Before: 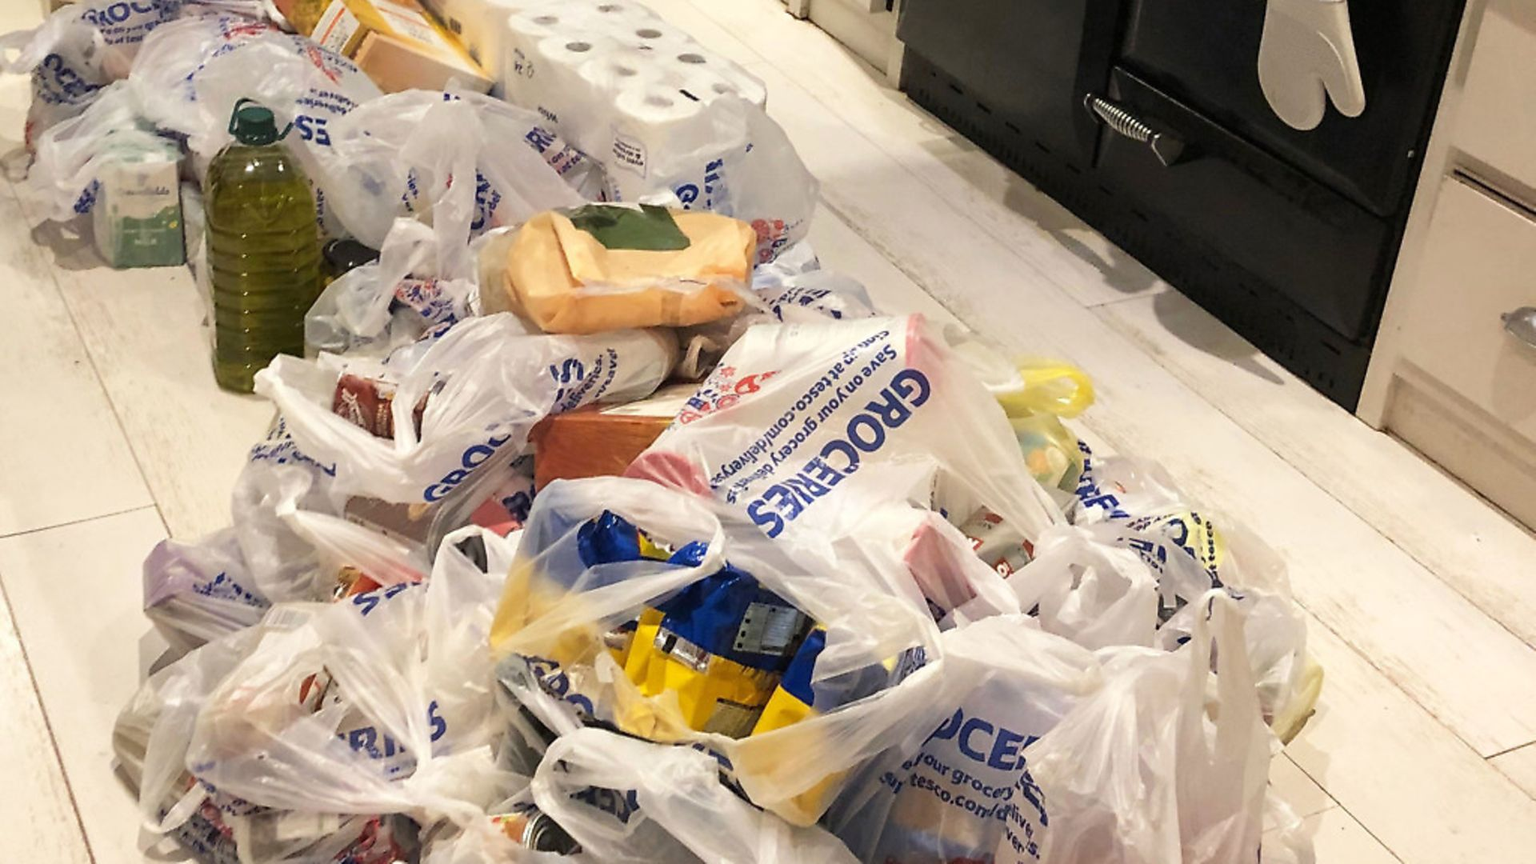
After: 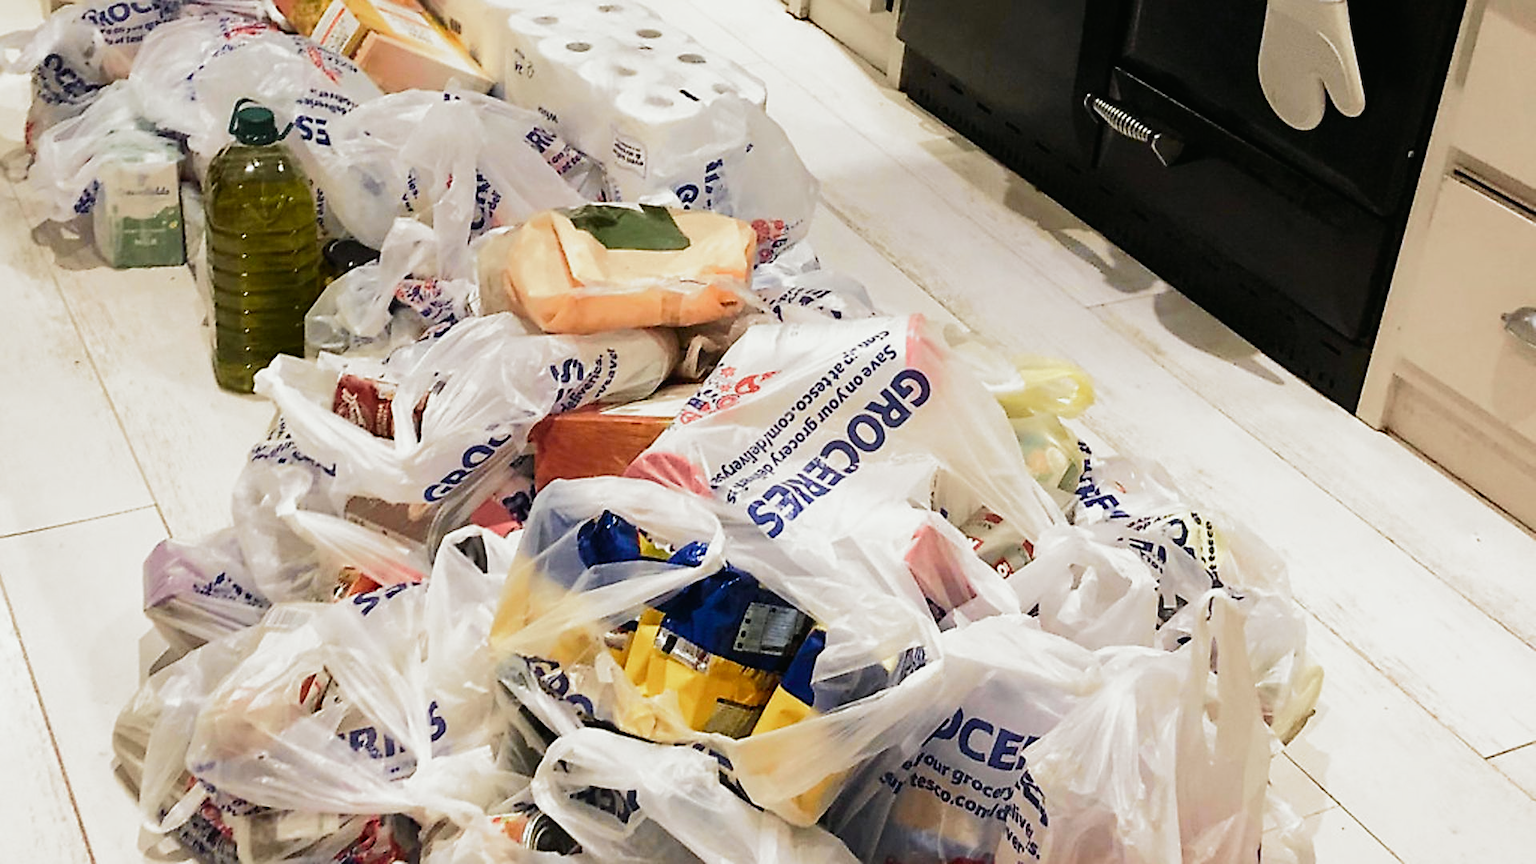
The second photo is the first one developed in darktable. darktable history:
filmic rgb: black relative exposure -9.5 EV, white relative exposure 3.03 EV, hardness 6.17, add noise in highlights 0.002, preserve chrominance no, color science v4 (2020), iterations of high-quality reconstruction 0
contrast brightness saturation: saturation -0.048
sharpen: on, module defaults
tone curve: curves: ch0 [(0, 0.01) (0.037, 0.032) (0.131, 0.108) (0.275, 0.256) (0.483, 0.512) (0.61, 0.665) (0.696, 0.742) (0.792, 0.819) (0.911, 0.925) (0.997, 0.995)]; ch1 [(0, 0) (0.308, 0.29) (0.425, 0.411) (0.492, 0.488) (0.505, 0.503) (0.527, 0.531) (0.568, 0.594) (0.683, 0.702) (0.746, 0.77) (1, 1)]; ch2 [(0, 0) (0.246, 0.233) (0.36, 0.352) (0.415, 0.415) (0.485, 0.487) (0.502, 0.504) (0.525, 0.523) (0.539, 0.553) (0.587, 0.594) (0.636, 0.652) (0.711, 0.729) (0.845, 0.855) (0.998, 0.977)], color space Lab, independent channels, preserve colors none
